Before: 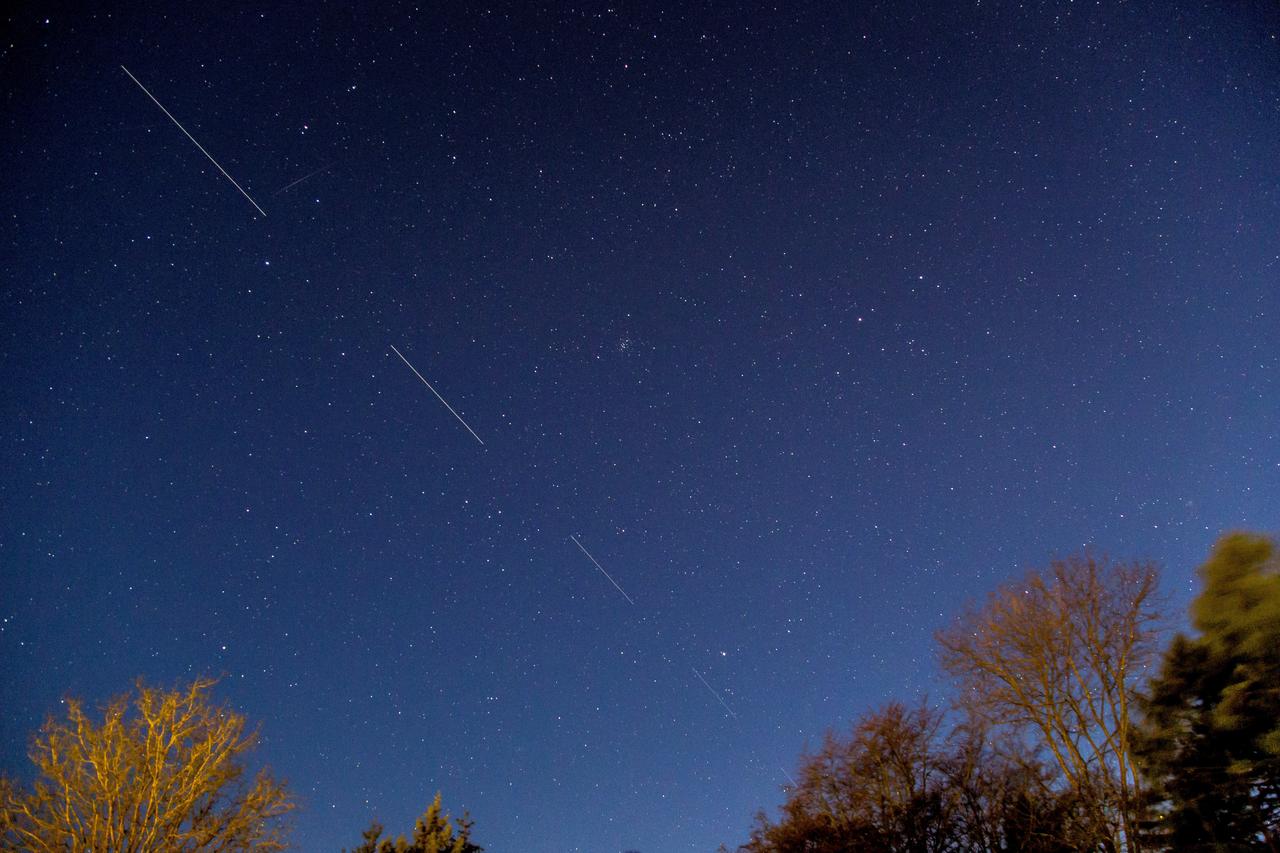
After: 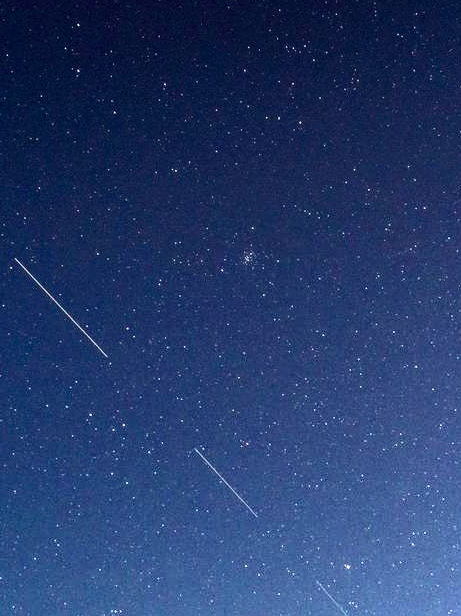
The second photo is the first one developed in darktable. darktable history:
crop and rotate: left 29.388%, top 10.279%, right 34.579%, bottom 17.44%
tone equalizer: on, module defaults
color correction: highlights a* -5.87, highlights b* 11.15
local contrast: on, module defaults
contrast brightness saturation: contrast 0.281
exposure: exposure 1.094 EV, compensate highlight preservation false
